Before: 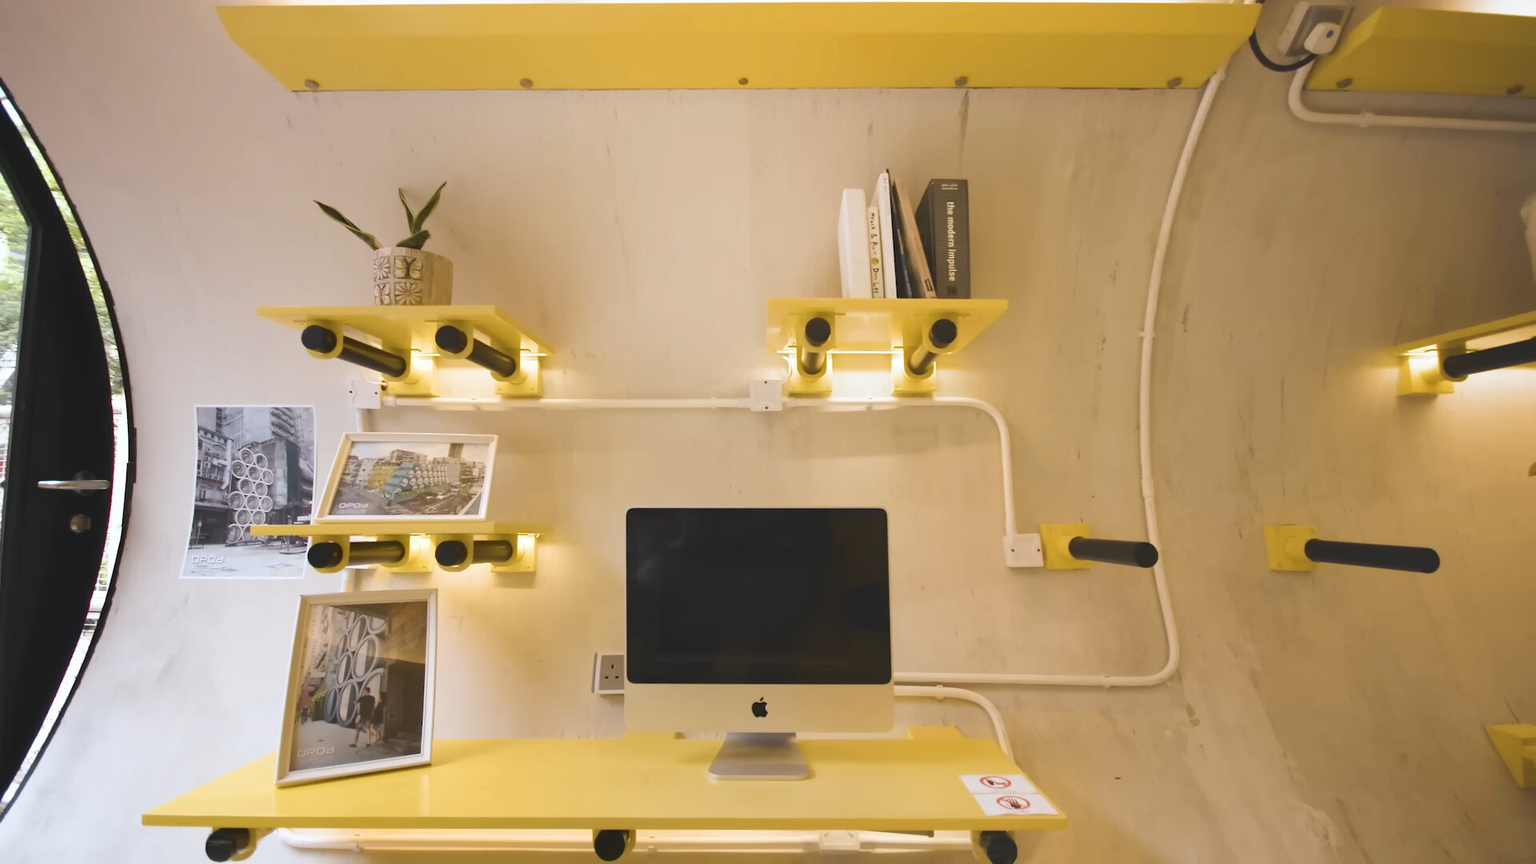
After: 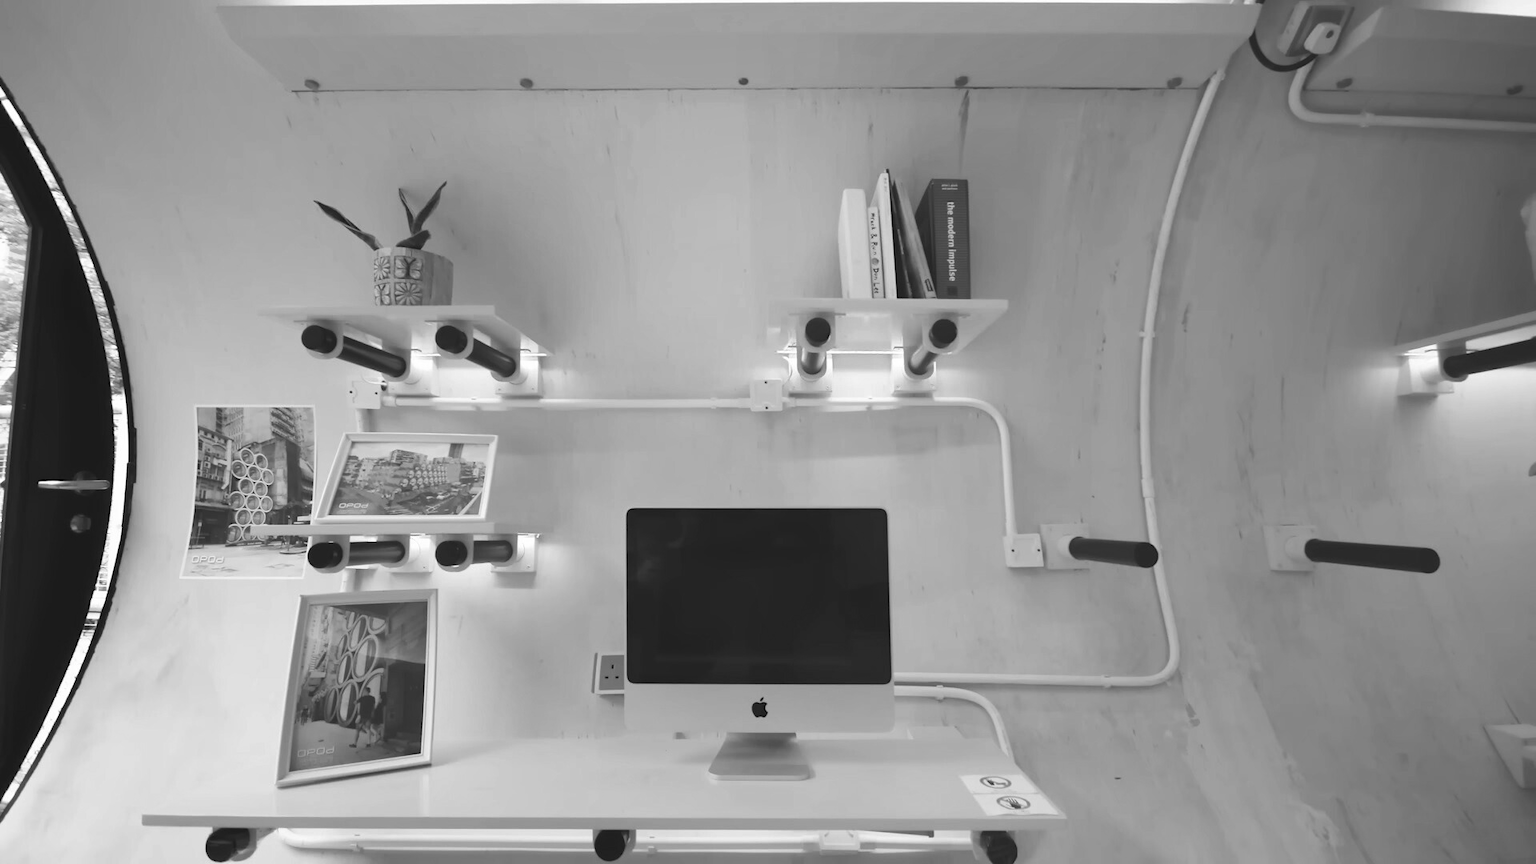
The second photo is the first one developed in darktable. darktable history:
color zones: curves: ch1 [(0, -0.014) (0.143, -0.013) (0.286, -0.013) (0.429, -0.016) (0.571, -0.019) (0.714, -0.015) (0.857, 0.002) (1, -0.014)]
shadows and highlights: radius 336.27, shadows 28.27, soften with gaussian
